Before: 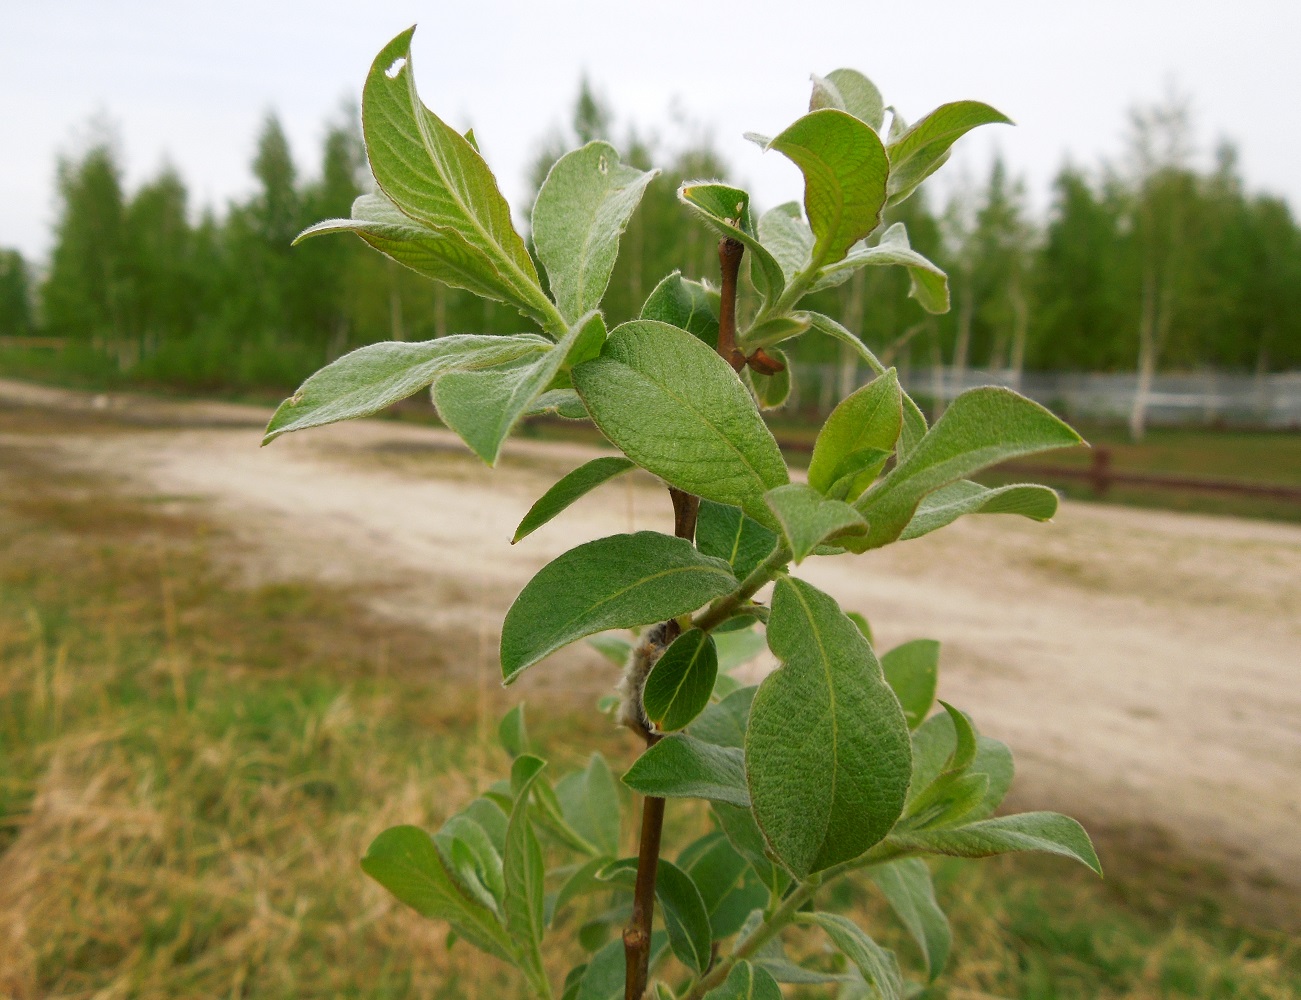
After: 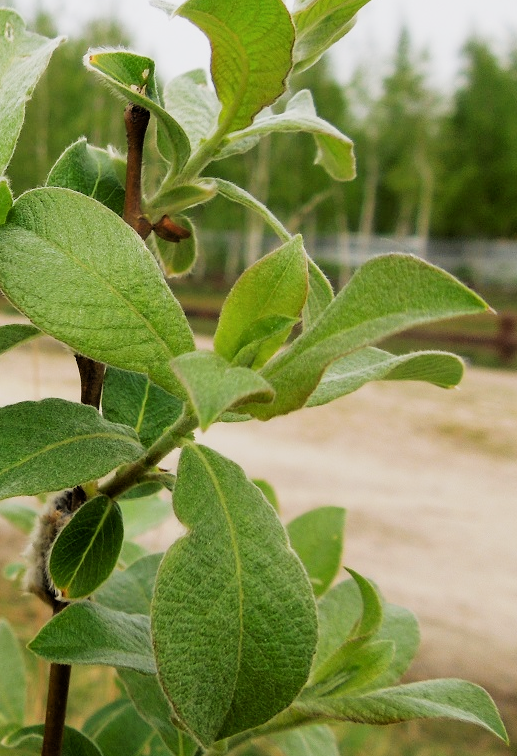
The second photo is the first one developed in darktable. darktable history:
crop: left 45.721%, top 13.393%, right 14.118%, bottom 10.01%
exposure: exposure 0.426 EV, compensate highlight preservation false
filmic rgb: black relative exposure -5 EV, hardness 2.88, contrast 1.2, highlights saturation mix -30%
